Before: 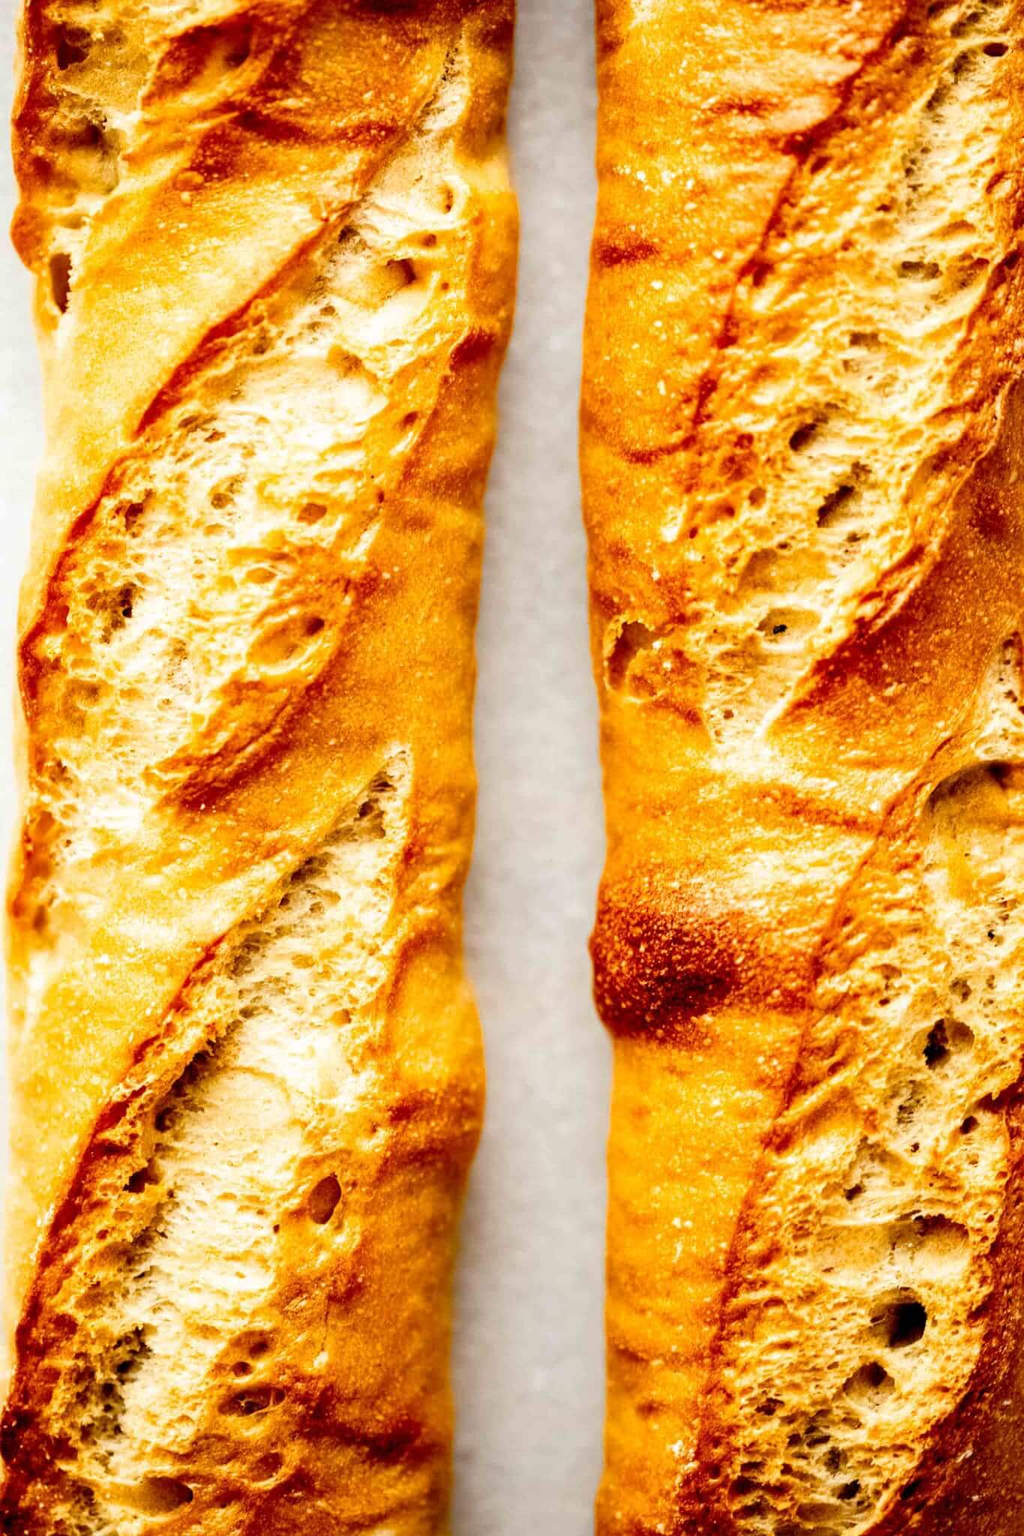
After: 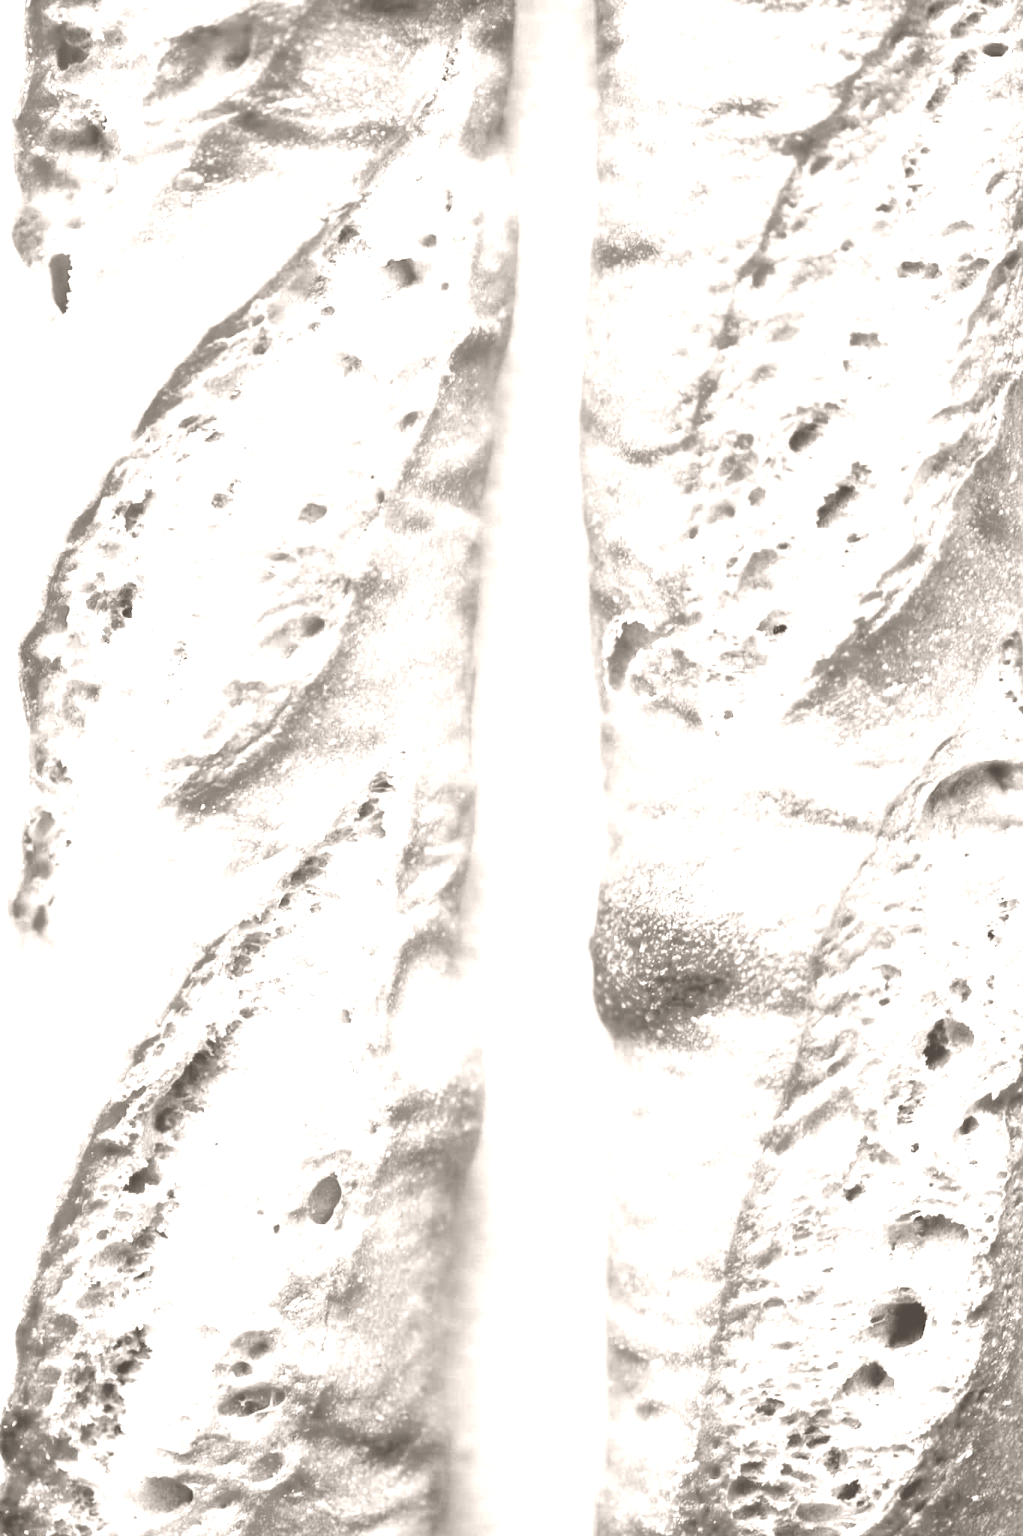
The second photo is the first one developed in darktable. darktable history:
exposure: exposure 0.197 EV, compensate highlight preservation false
shadows and highlights: shadows 49, highlights -41, soften with gaussian
colorize: hue 34.49°, saturation 35.33%, source mix 100%, lightness 55%, version 1
color zones: curves: ch2 [(0, 0.5) (0.143, 0.517) (0.286, 0.571) (0.429, 0.522) (0.571, 0.5) (0.714, 0.5) (0.857, 0.5) (1, 0.5)]
